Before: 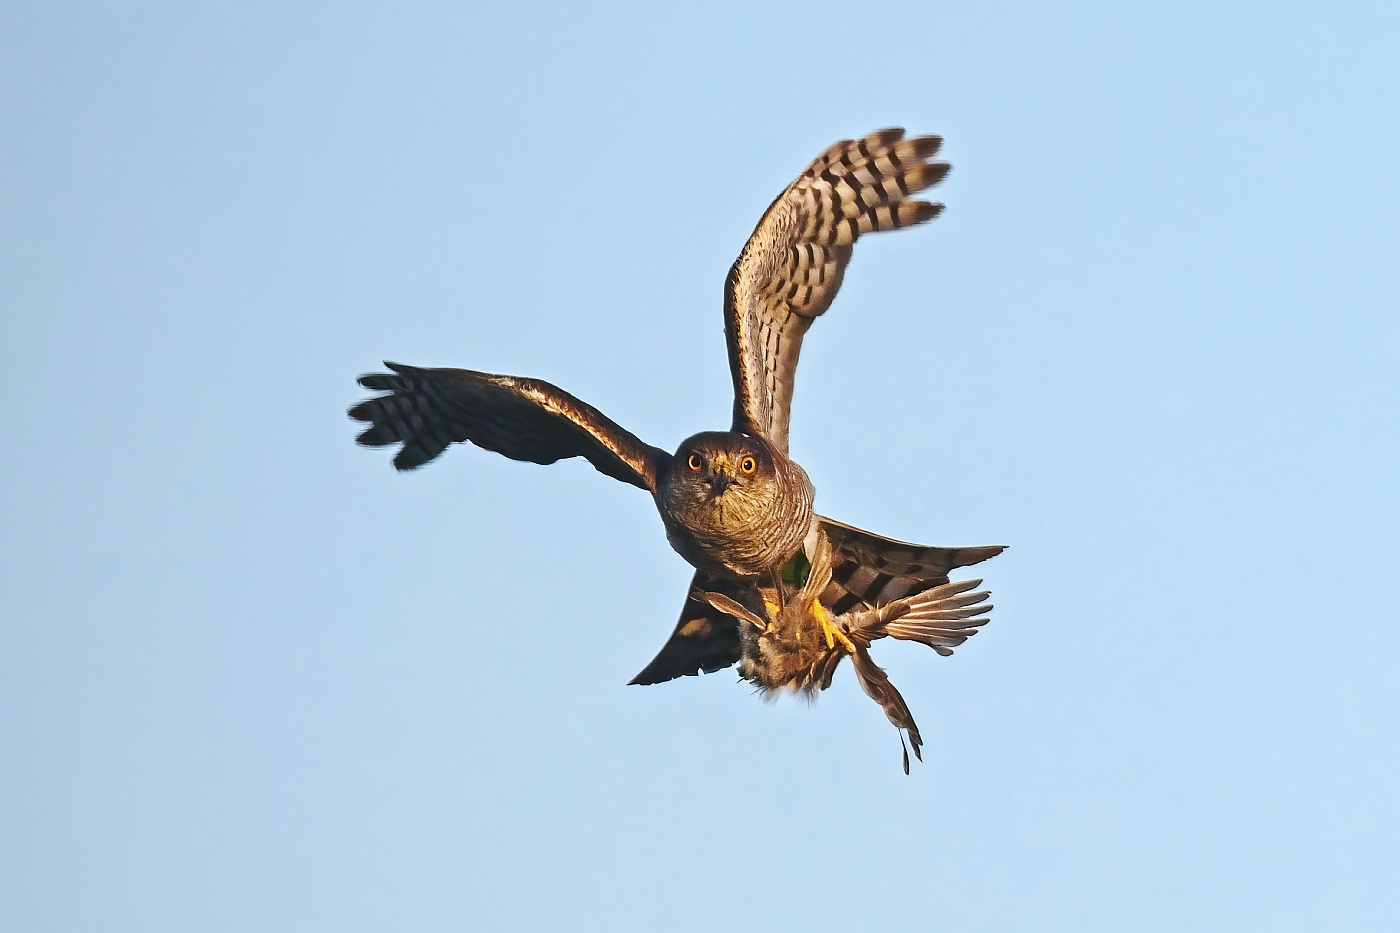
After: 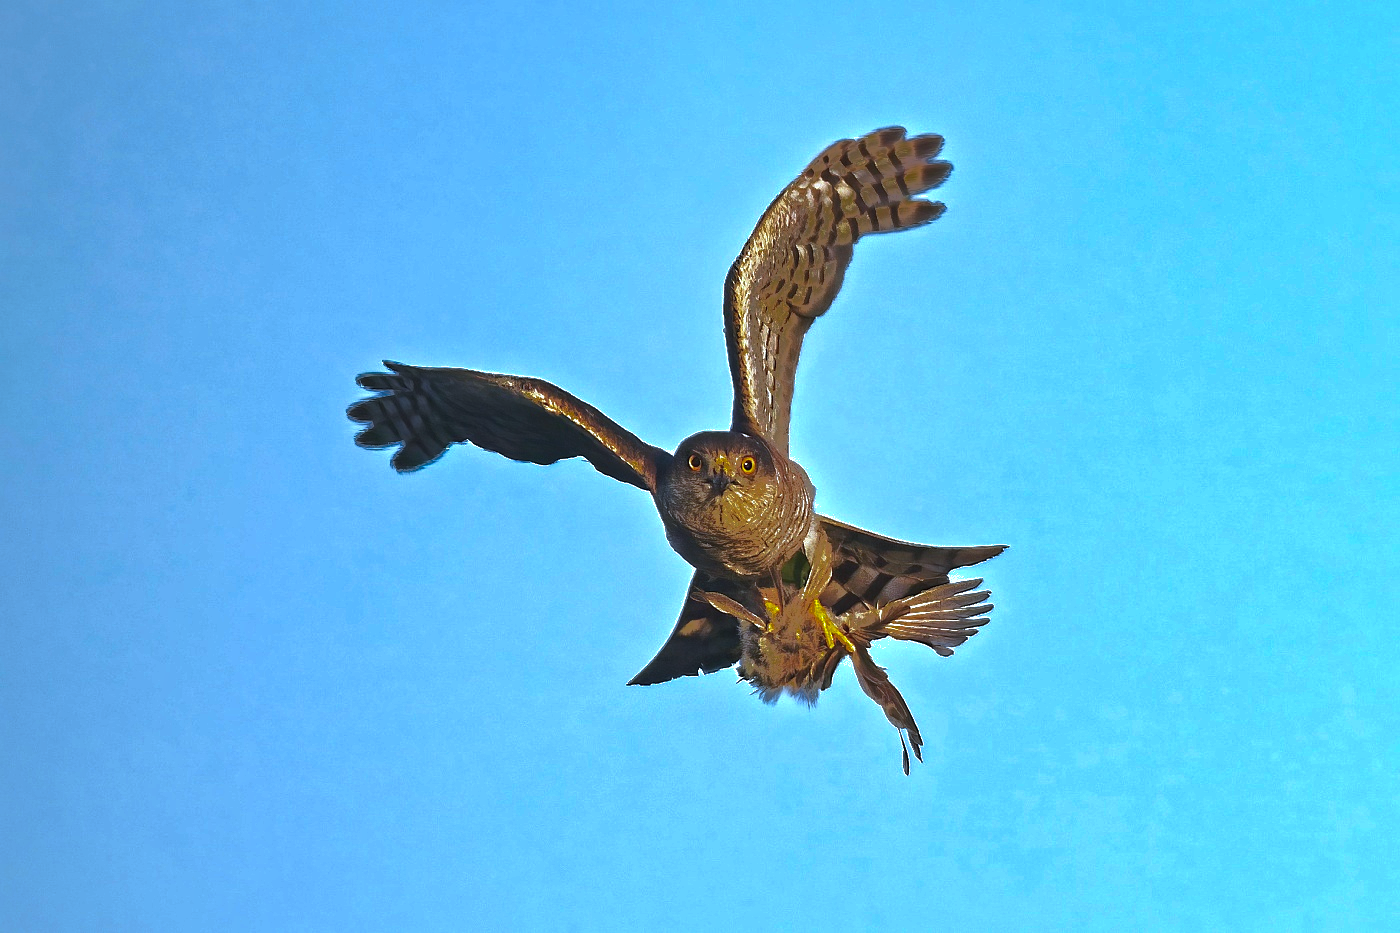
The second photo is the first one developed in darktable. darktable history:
tone equalizer: -8 EV -0.417 EV, -7 EV -0.389 EV, -6 EV -0.333 EV, -5 EV -0.222 EV, -3 EV 0.222 EV, -2 EV 0.333 EV, -1 EV 0.389 EV, +0 EV 0.417 EV, edges refinement/feathering 500, mask exposure compensation -1.57 EV, preserve details no
white balance: red 0.924, blue 1.095
shadows and highlights: shadows 38.43, highlights -74.54
